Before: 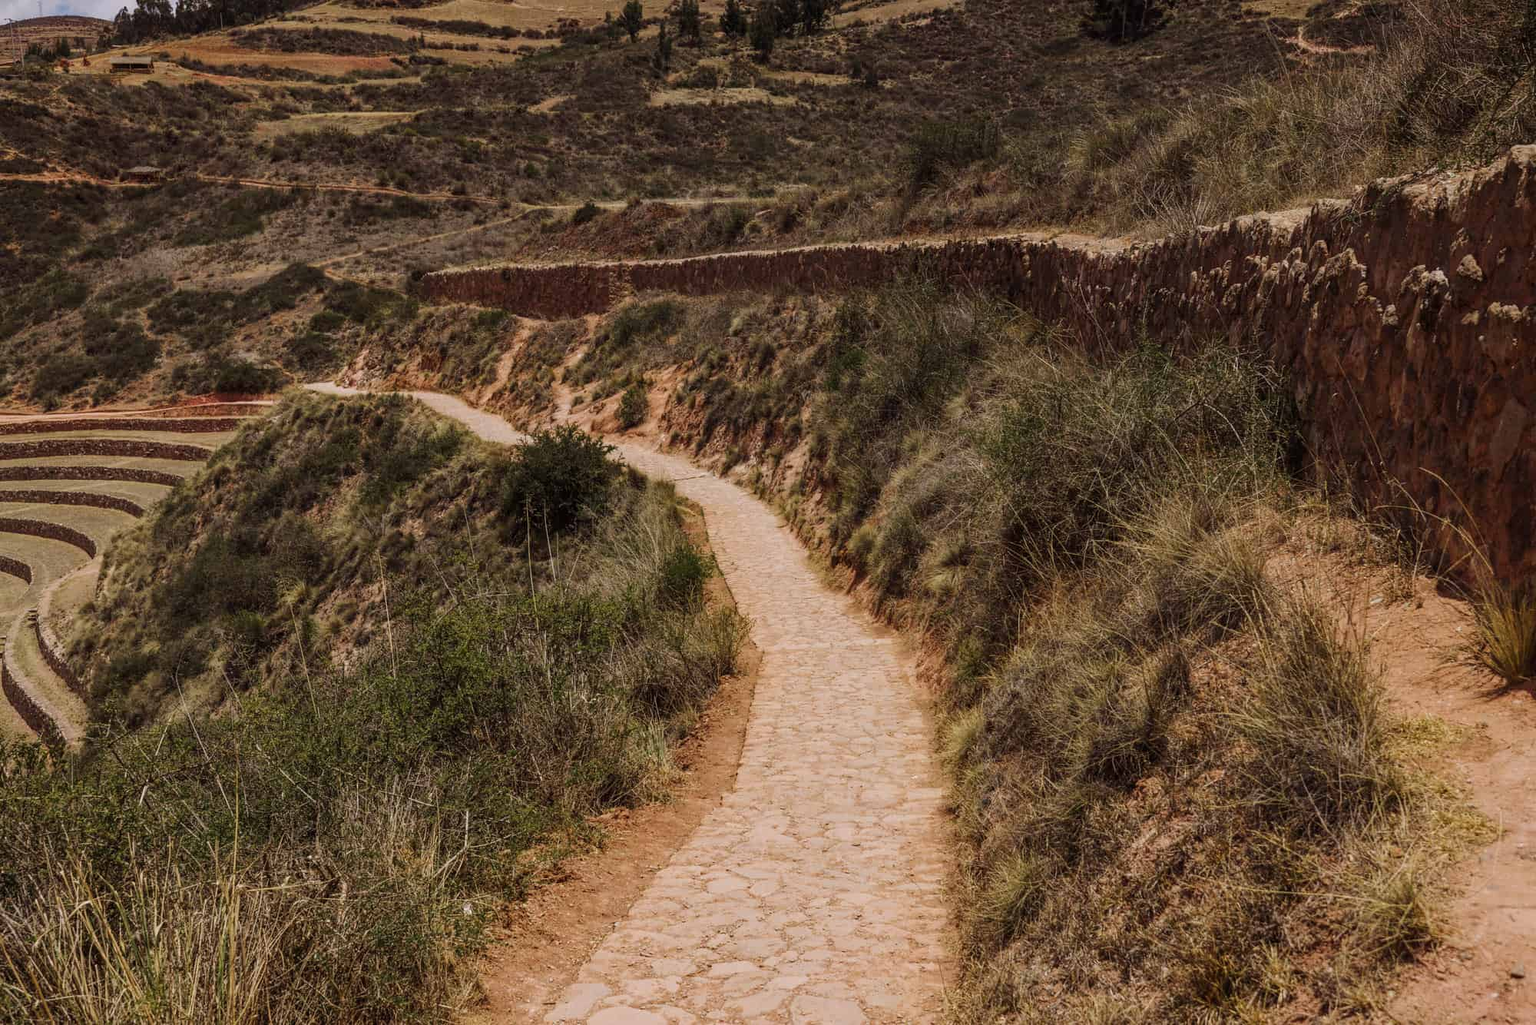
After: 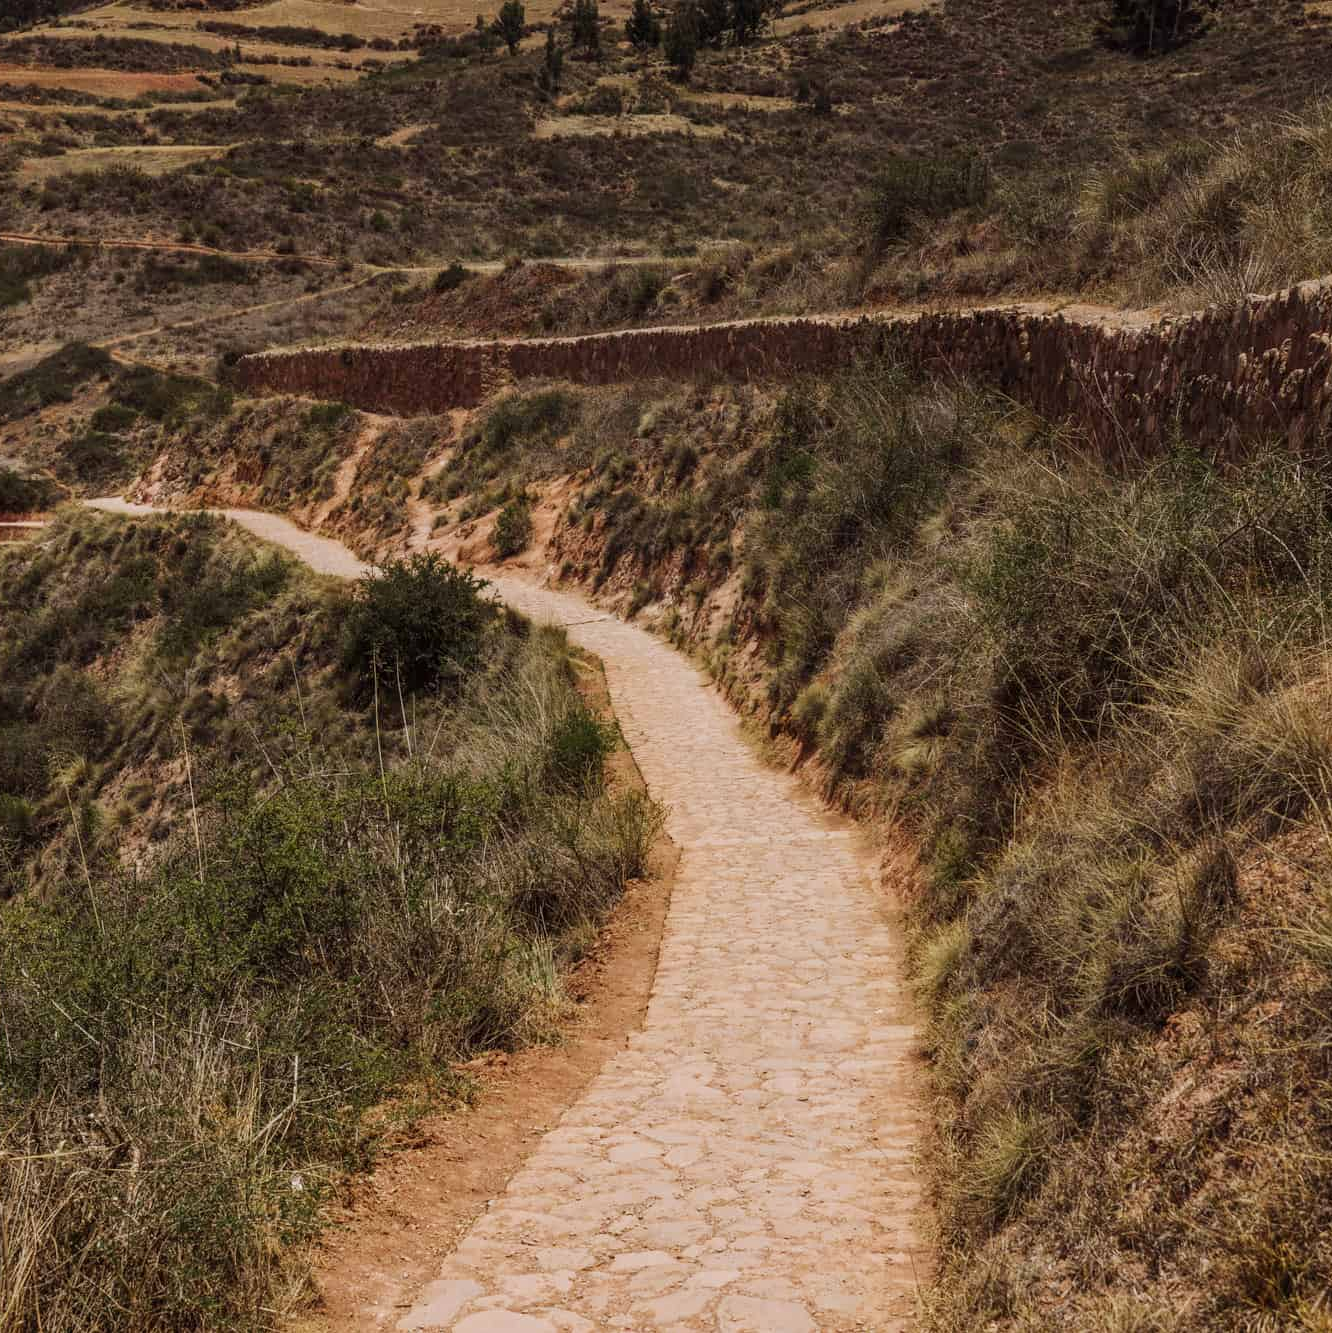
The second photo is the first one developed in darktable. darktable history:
crop and rotate: left 15.635%, right 17.722%
base curve: curves: ch0 [(0, 0) (0.472, 0.508) (1, 1)], preserve colors none
